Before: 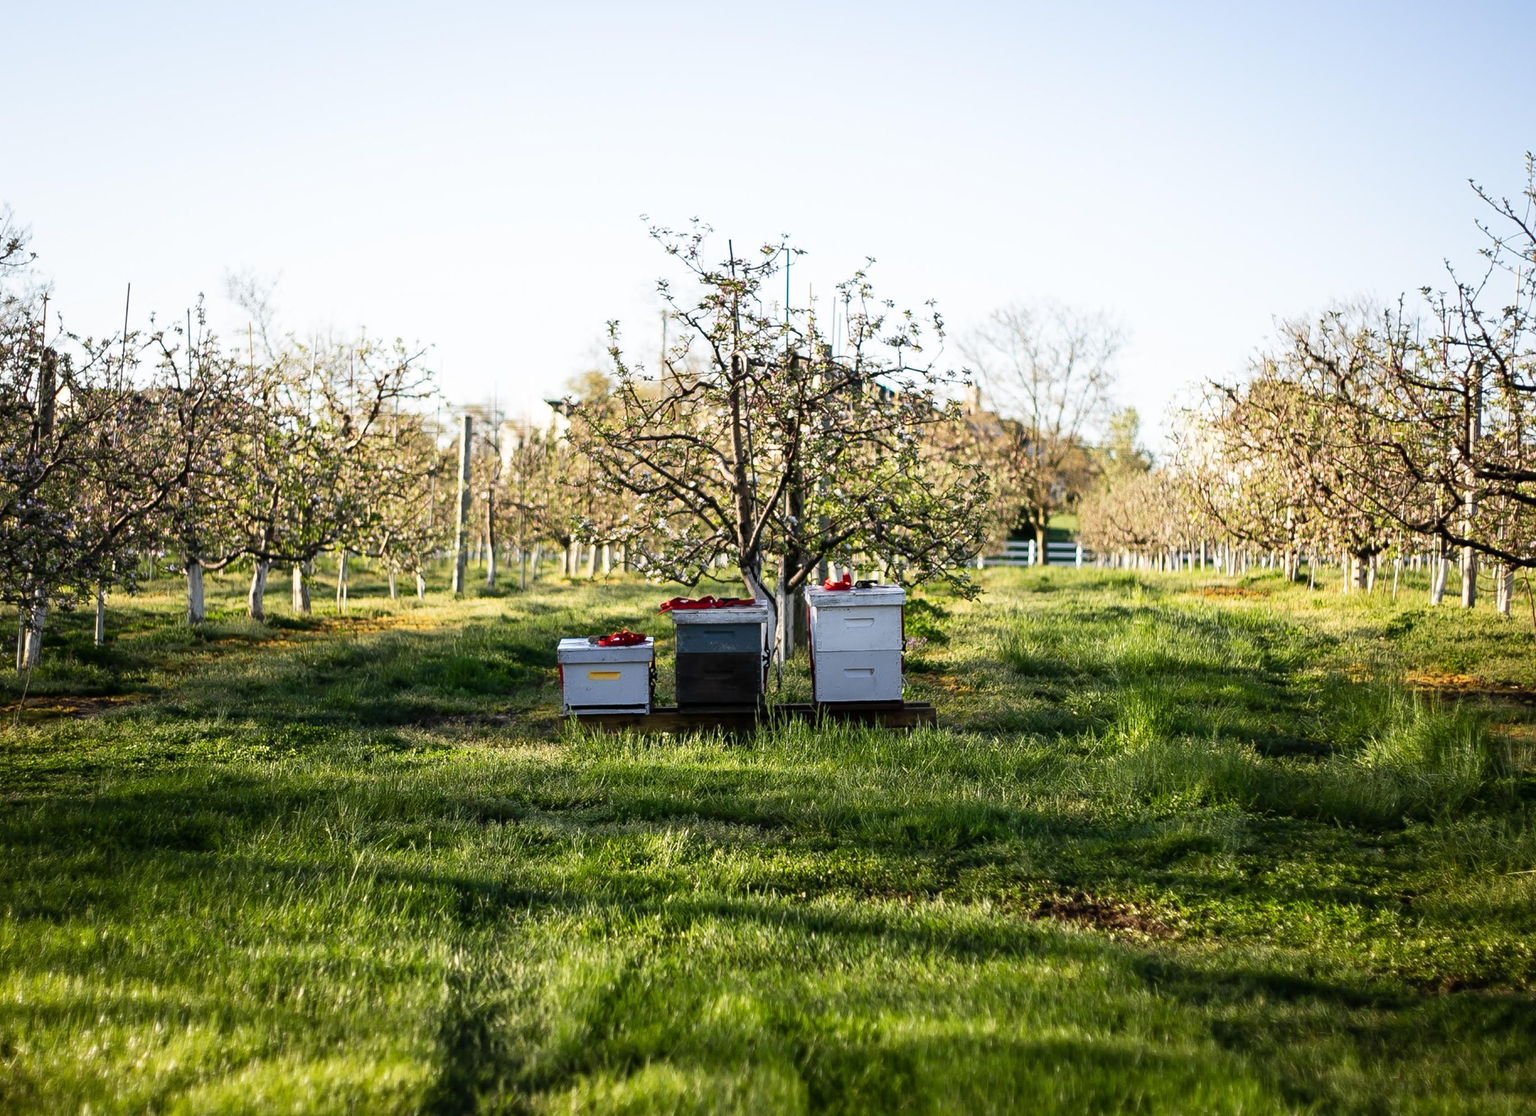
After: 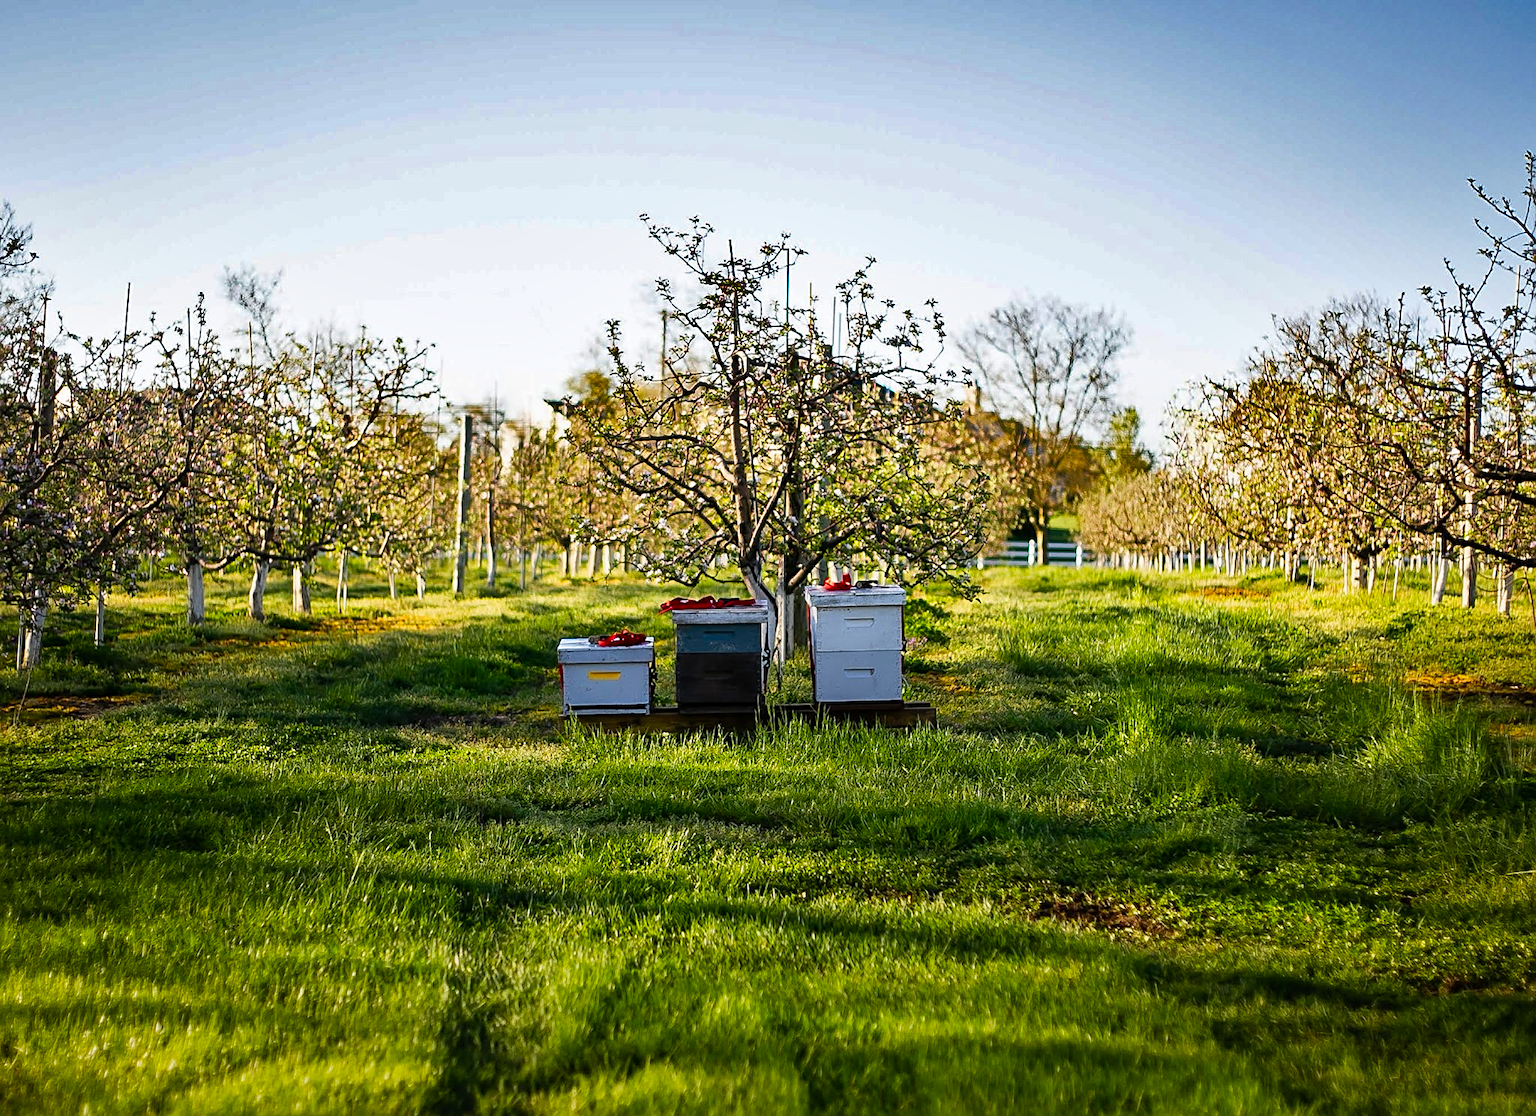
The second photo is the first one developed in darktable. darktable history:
graduated density: rotation -180°, offset 24.95
shadows and highlights: shadows 24.5, highlights -78.15, soften with gaussian
velvia: strength 32%, mid-tones bias 0.2
sharpen: on, module defaults
